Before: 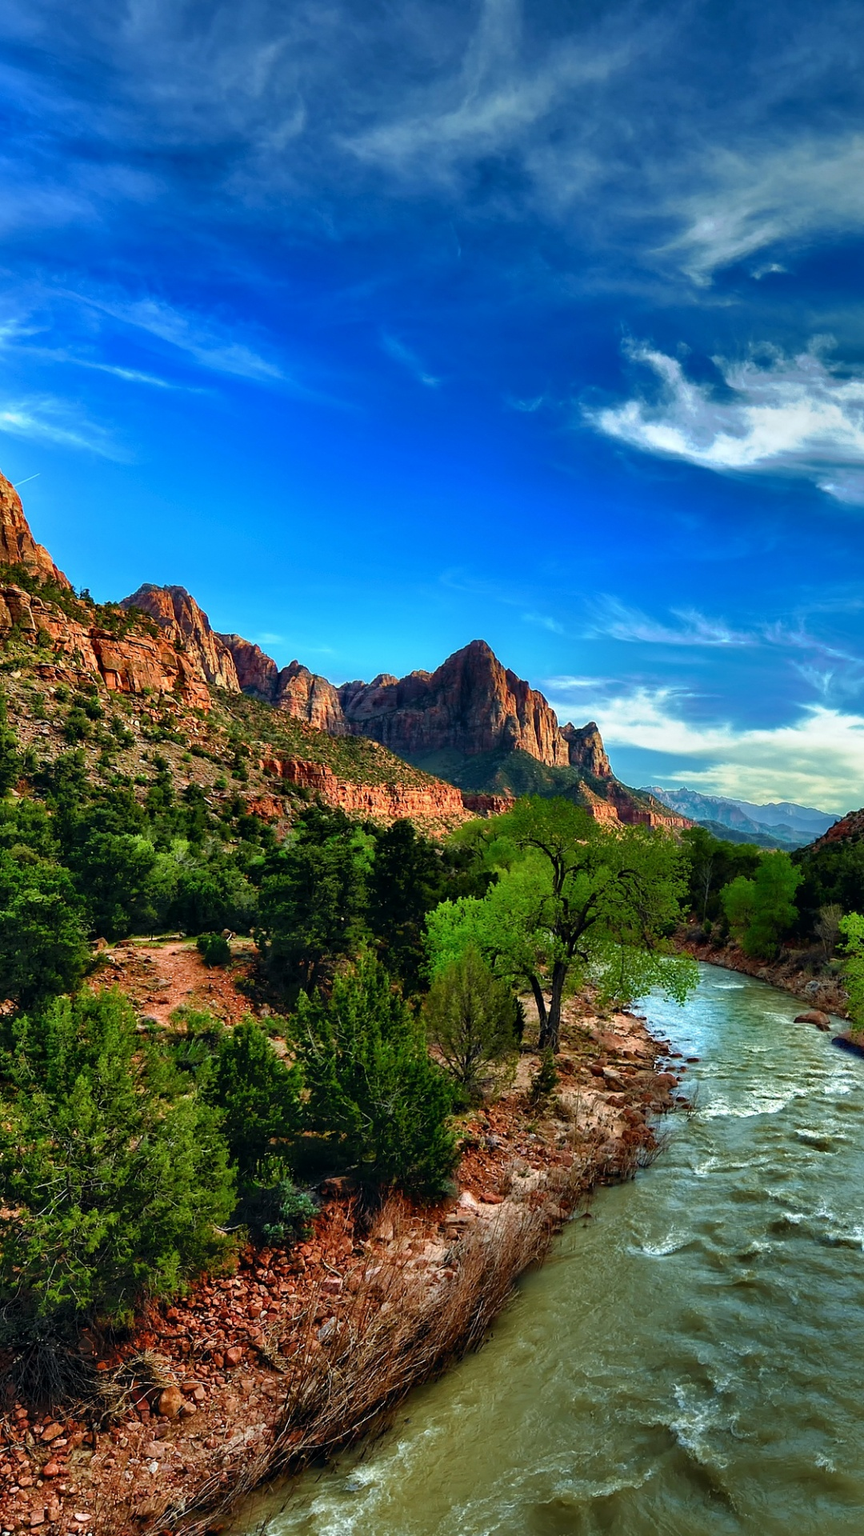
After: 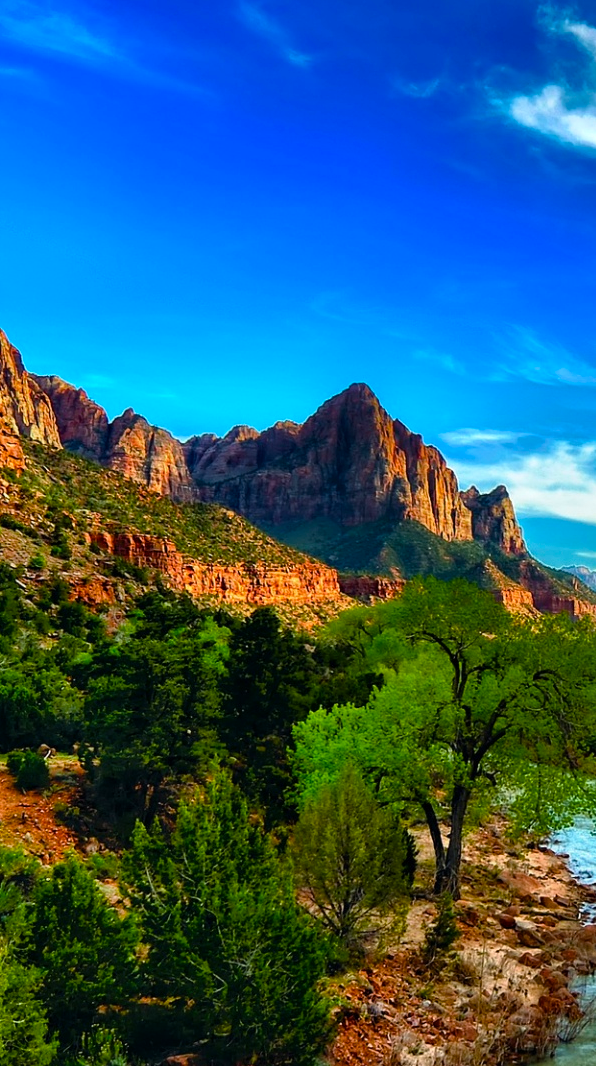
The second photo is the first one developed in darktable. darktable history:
color balance rgb: power › hue 323.86°, perceptual saturation grading › global saturation 30.422%, global vibrance 14.989%
crop and rotate: left 22.215%, top 21.726%, right 22.595%, bottom 22.735%
